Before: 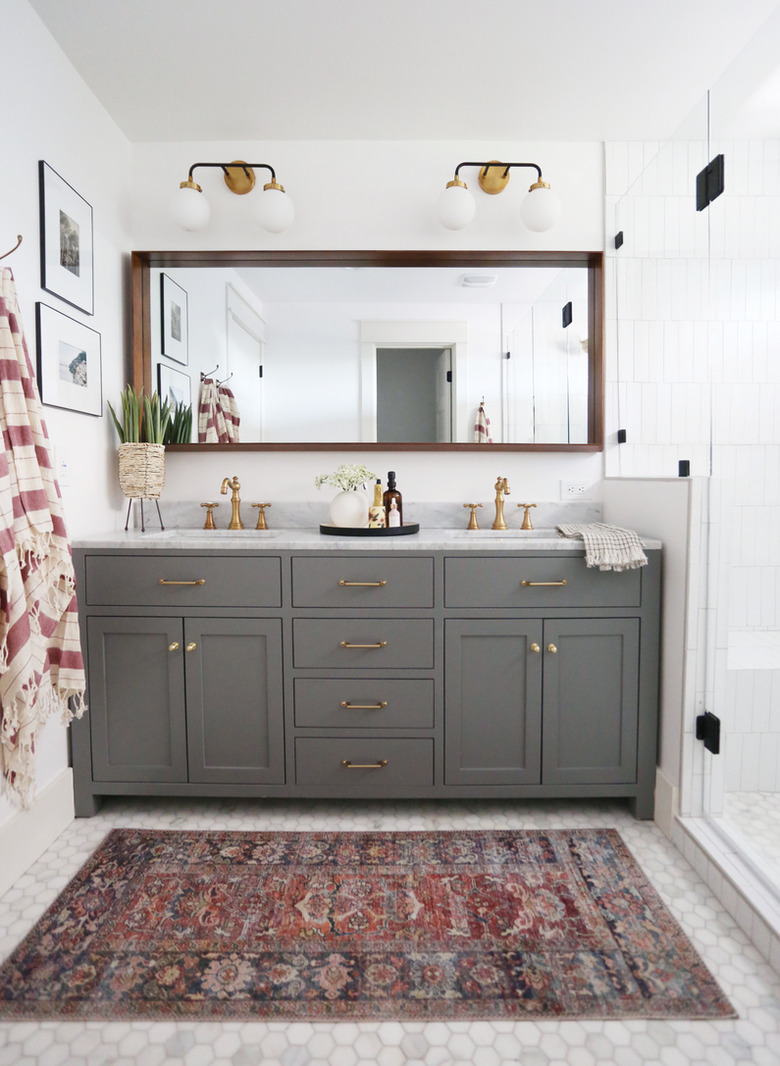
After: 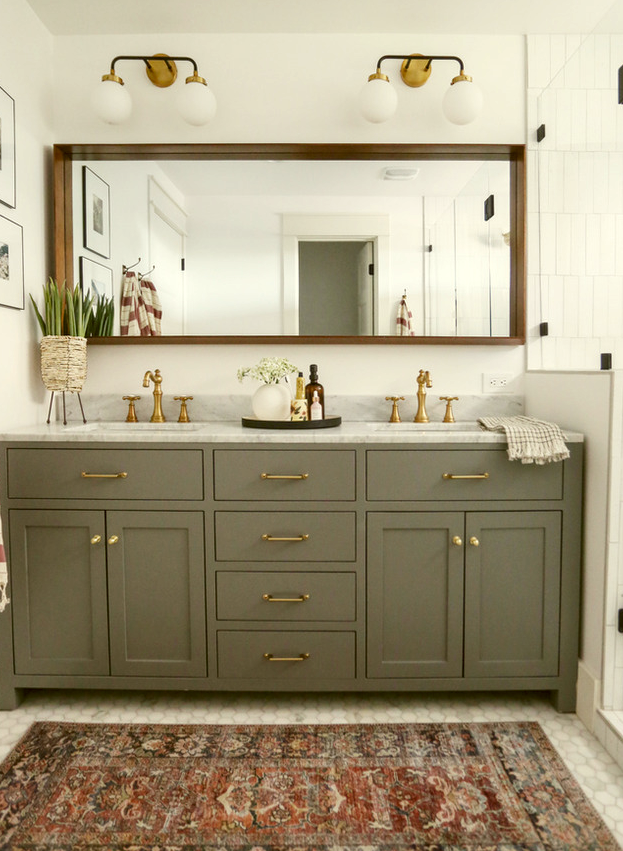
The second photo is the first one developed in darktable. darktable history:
local contrast: on, module defaults
color correction: highlights a* -1.43, highlights b* 10.12, shadows a* 0.395, shadows b* 19.35
crop and rotate: left 10.071%, top 10.071%, right 10.02%, bottom 10.02%
